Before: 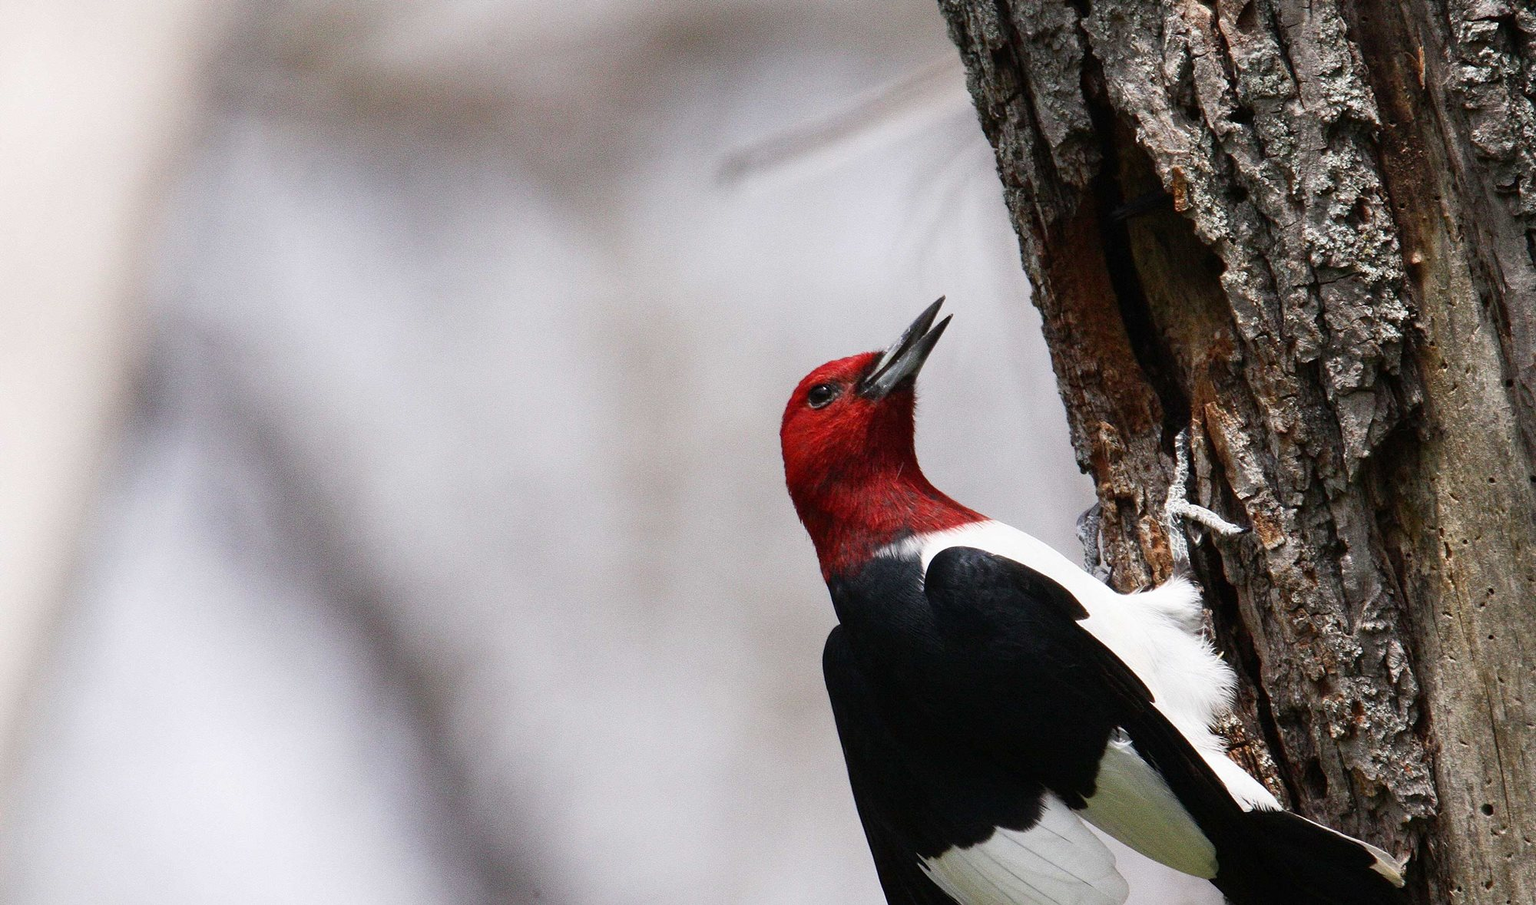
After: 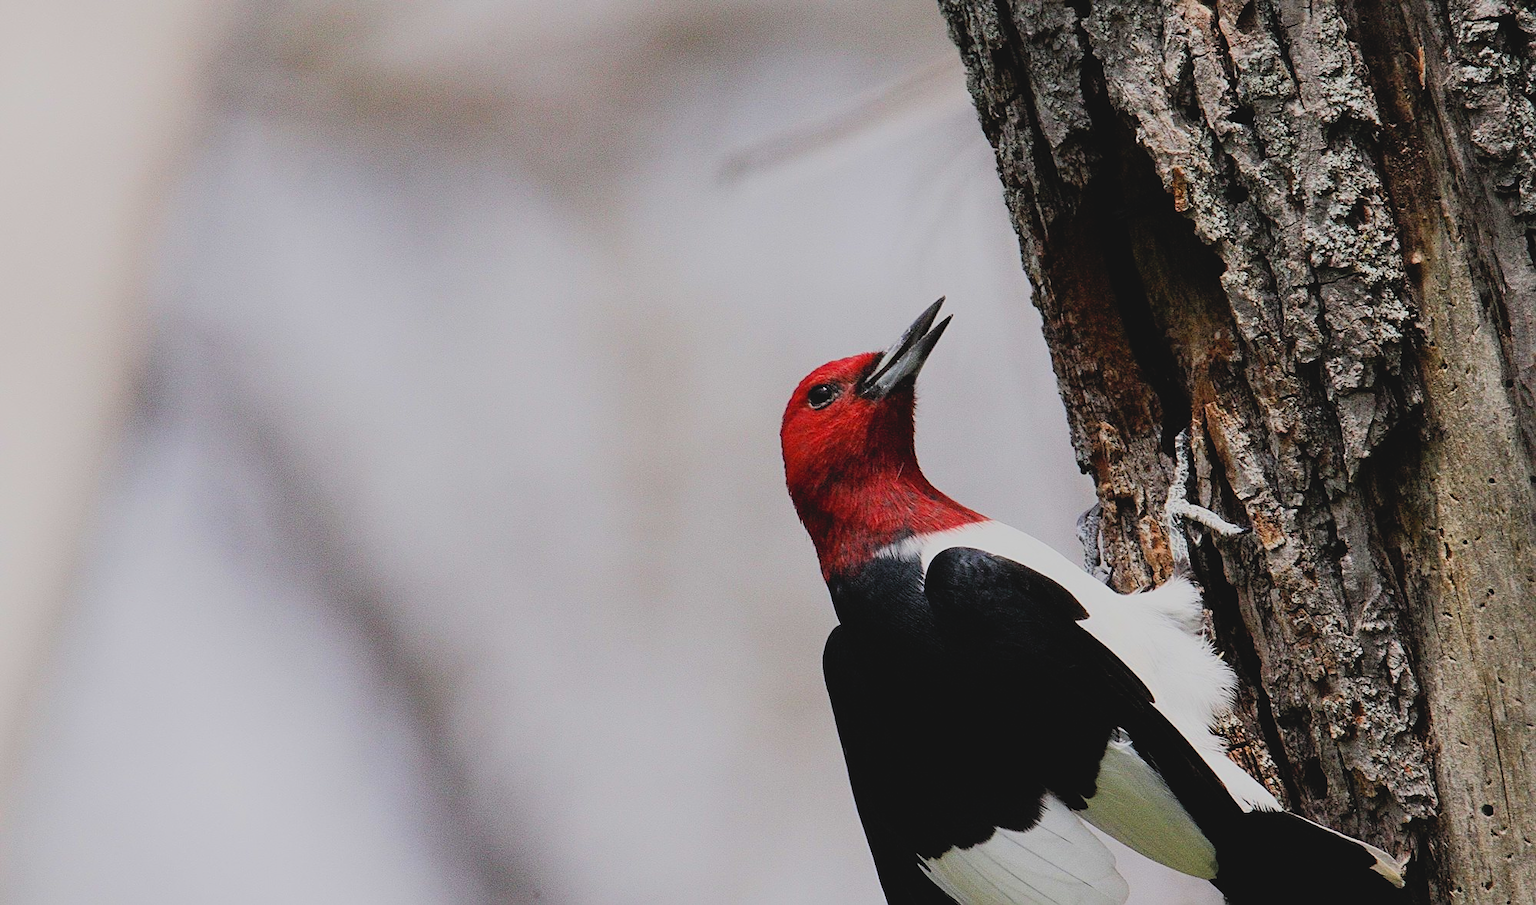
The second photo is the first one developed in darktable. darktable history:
filmic rgb: black relative exposure -7.23 EV, white relative exposure 5.39 EV, threshold 5.99 EV, hardness 3.02, color science v6 (2022), enable highlight reconstruction true
contrast brightness saturation: contrast -0.096, brightness 0.043, saturation 0.082
sharpen: on, module defaults
